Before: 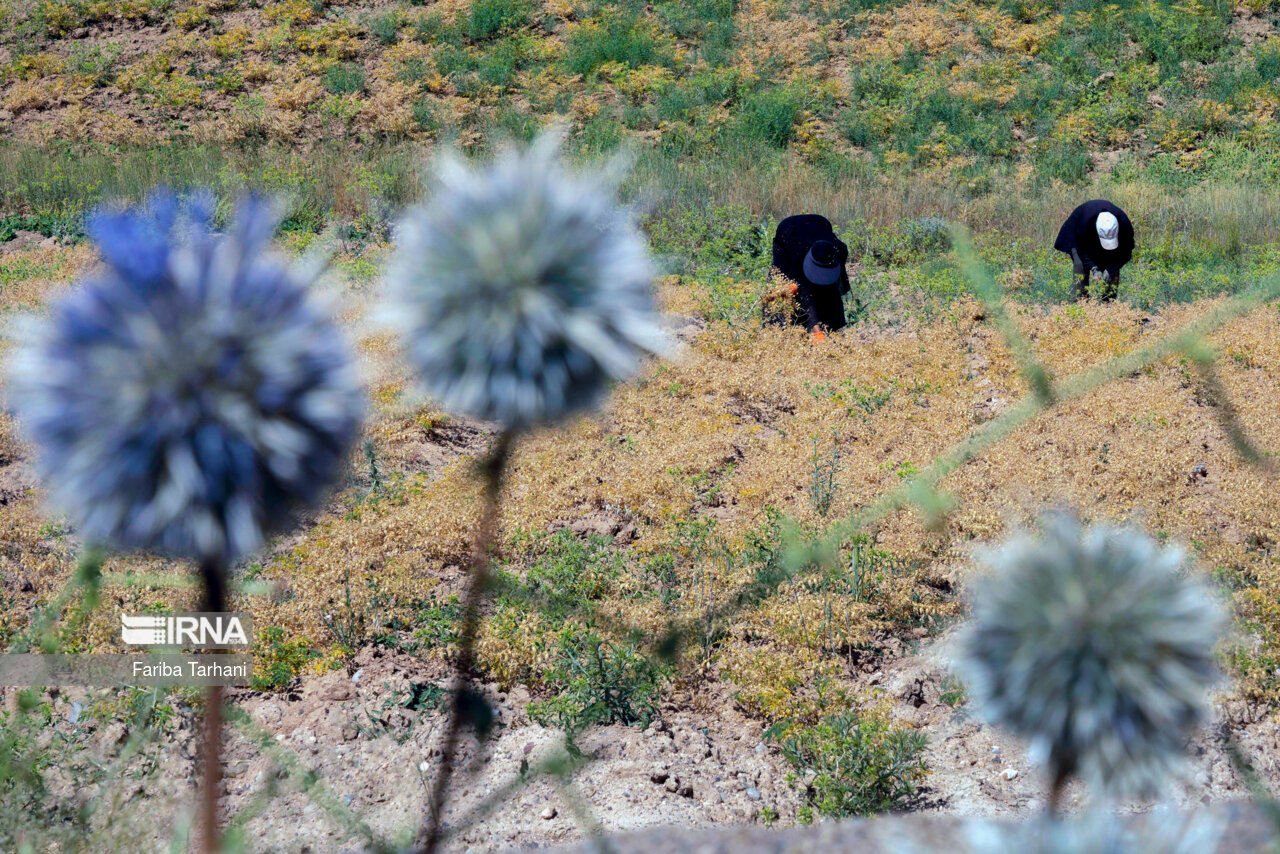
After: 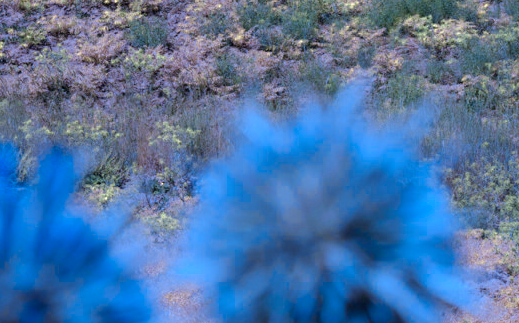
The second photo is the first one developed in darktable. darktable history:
white balance: red 0.98, blue 1.61
color zones: curves: ch0 [(0.25, 0.667) (0.758, 0.368)]; ch1 [(0.215, 0.245) (0.761, 0.373)]; ch2 [(0.247, 0.554) (0.761, 0.436)]
crop: left 15.452%, top 5.459%, right 43.956%, bottom 56.62%
